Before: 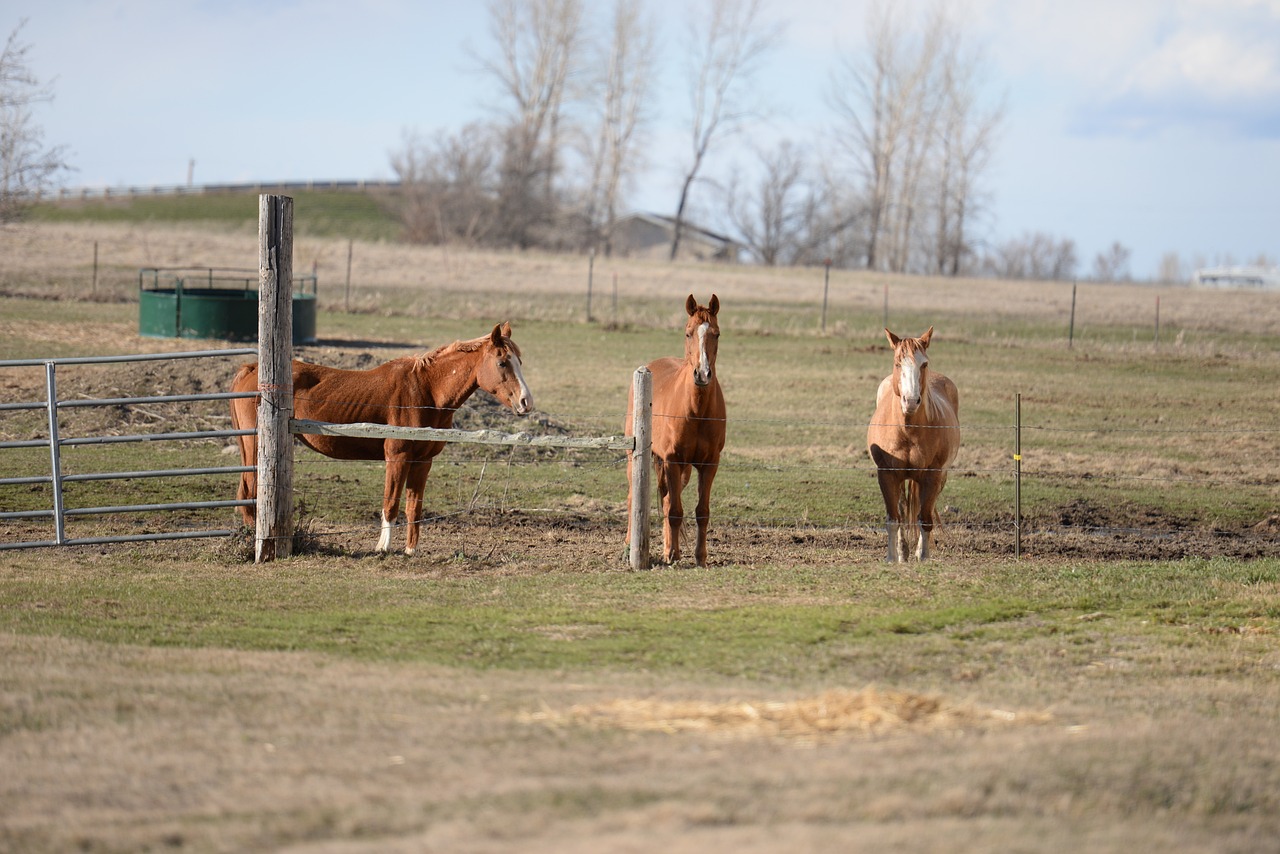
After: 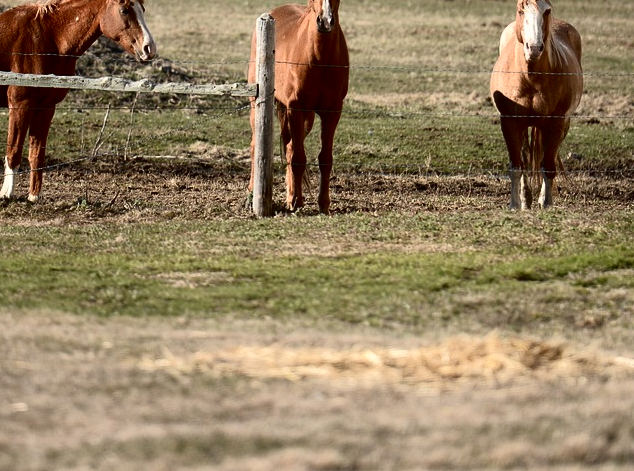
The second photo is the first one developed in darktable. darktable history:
crop: left 29.473%, top 41.367%, right 20.919%, bottom 3.47%
tone curve: curves: ch0 [(0, 0) (0.003, 0.007) (0.011, 0.009) (0.025, 0.01) (0.044, 0.012) (0.069, 0.013) (0.1, 0.014) (0.136, 0.021) (0.177, 0.038) (0.224, 0.06) (0.277, 0.099) (0.335, 0.16) (0.399, 0.227) (0.468, 0.329) (0.543, 0.45) (0.623, 0.594) (0.709, 0.756) (0.801, 0.868) (0.898, 0.971) (1, 1)], color space Lab, independent channels, preserve colors none
